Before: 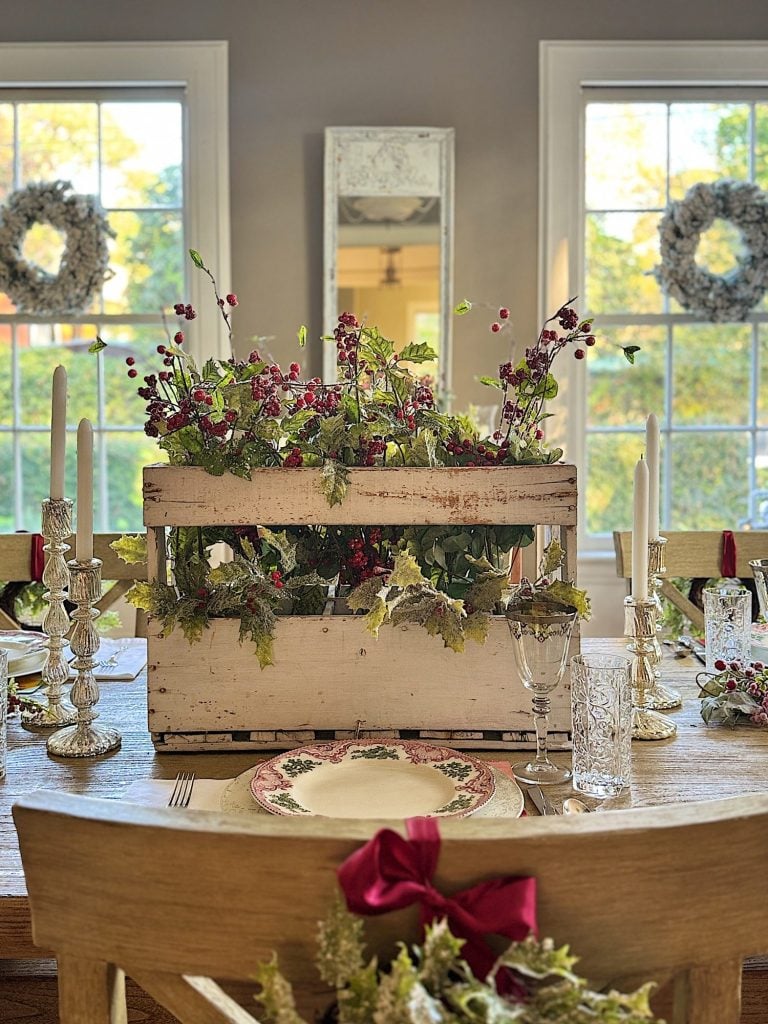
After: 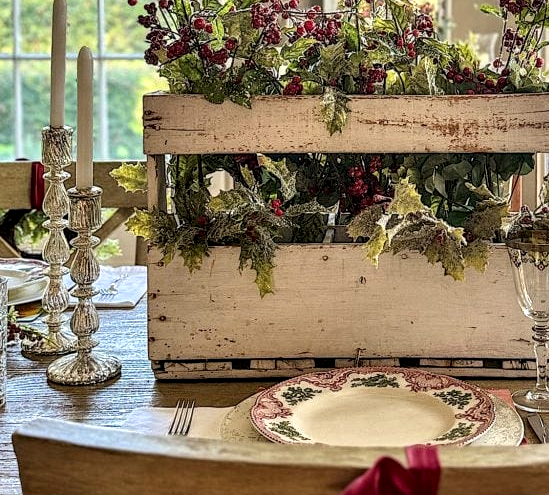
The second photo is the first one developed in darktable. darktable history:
local contrast: detail 161%
crop: top 36.36%, right 28.404%, bottom 15.061%
